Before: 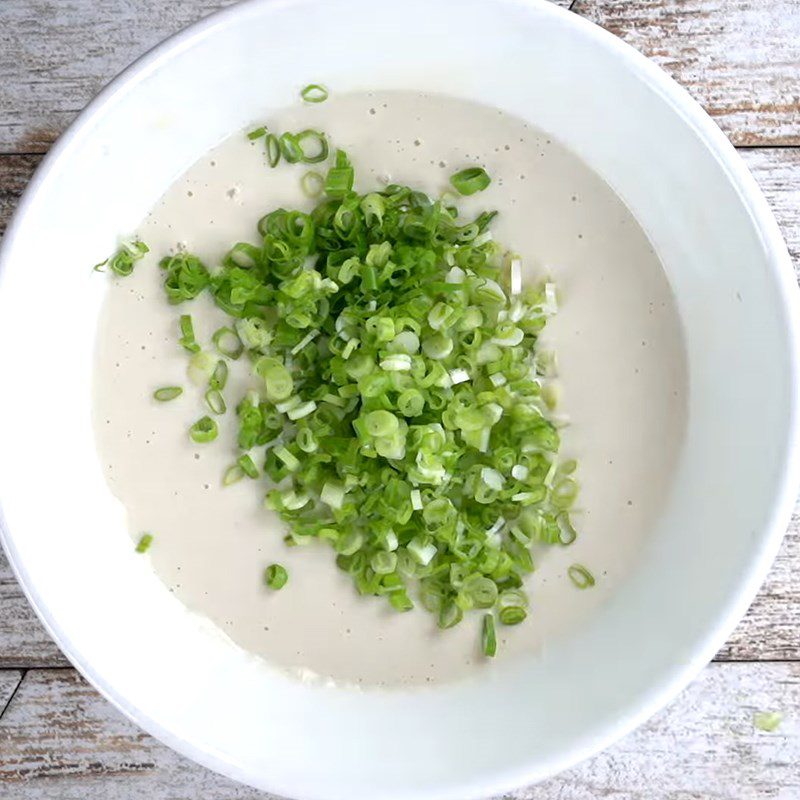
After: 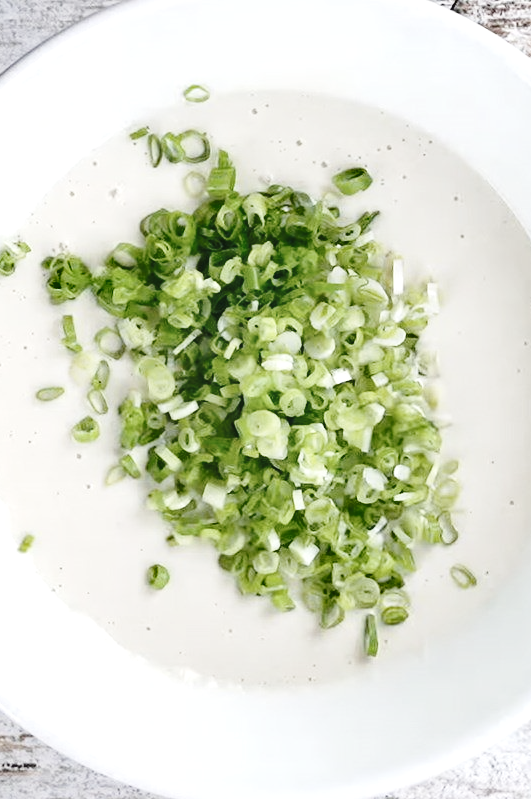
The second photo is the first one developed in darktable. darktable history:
contrast brightness saturation: contrast 0.098, saturation -0.303
shadows and highlights: white point adjustment 0.881, soften with gaussian
crop and rotate: left 14.948%, right 18.587%
base curve: curves: ch0 [(0, 0.007) (0.028, 0.063) (0.121, 0.311) (0.46, 0.743) (0.859, 0.957) (1, 1)], preserve colors none
